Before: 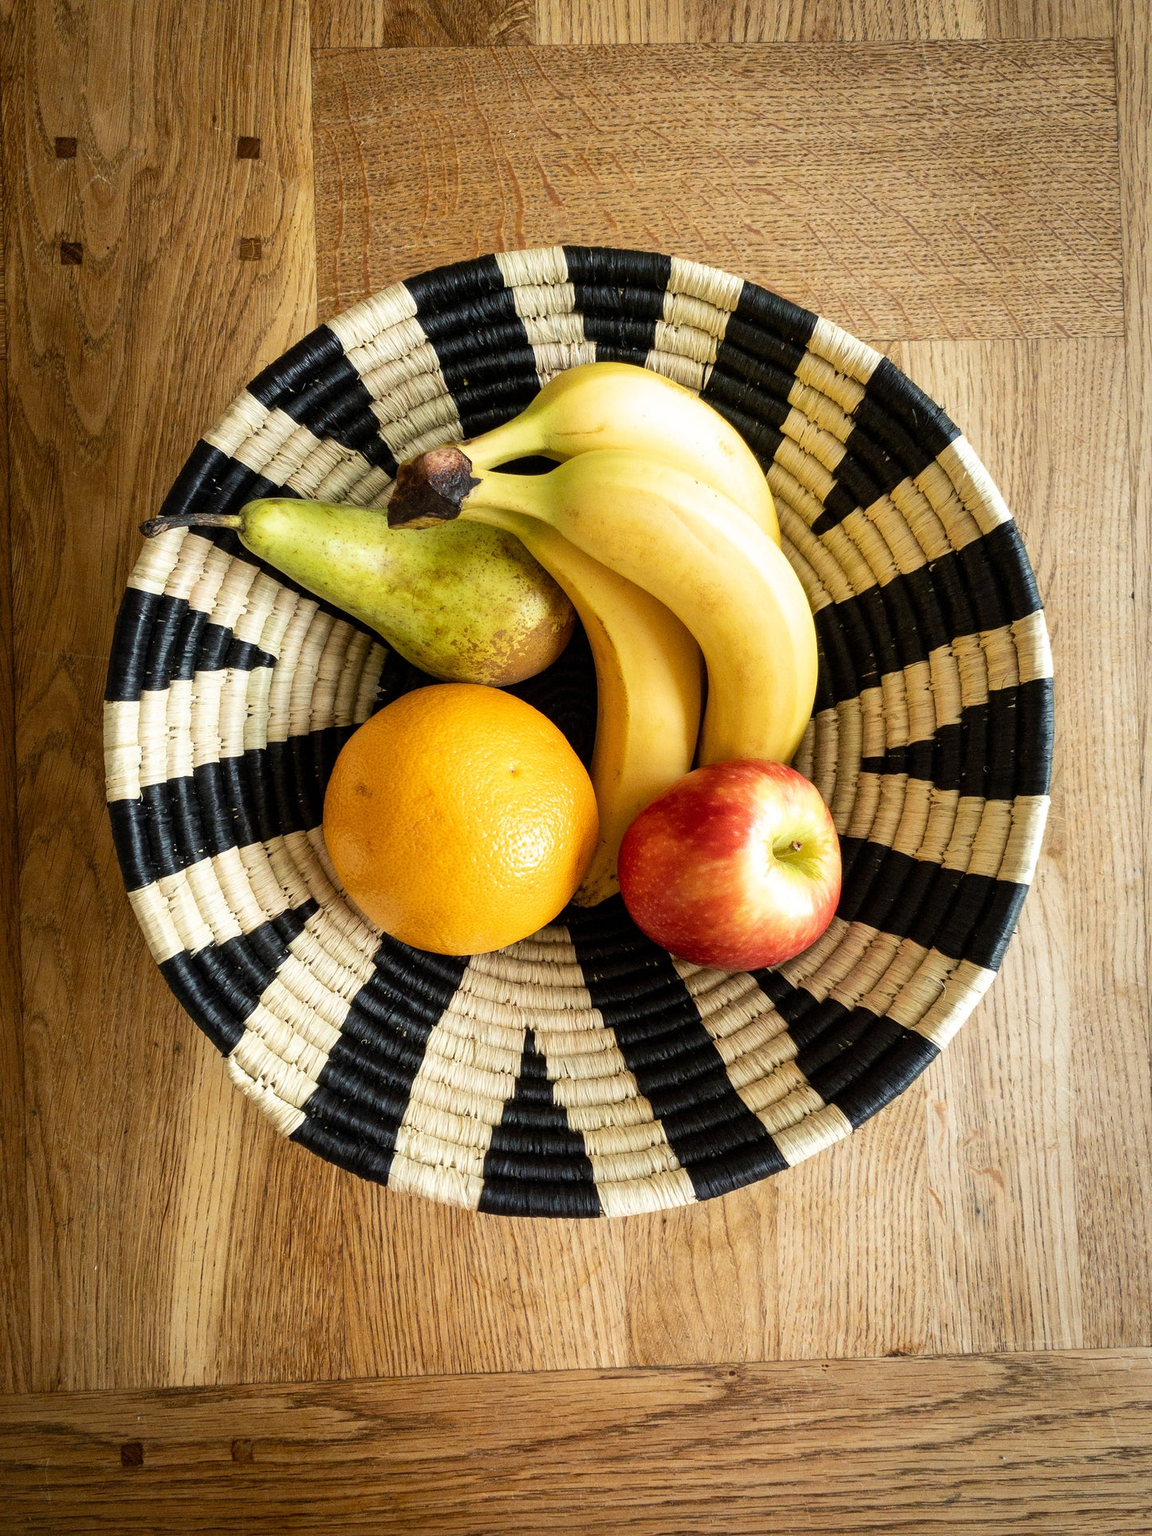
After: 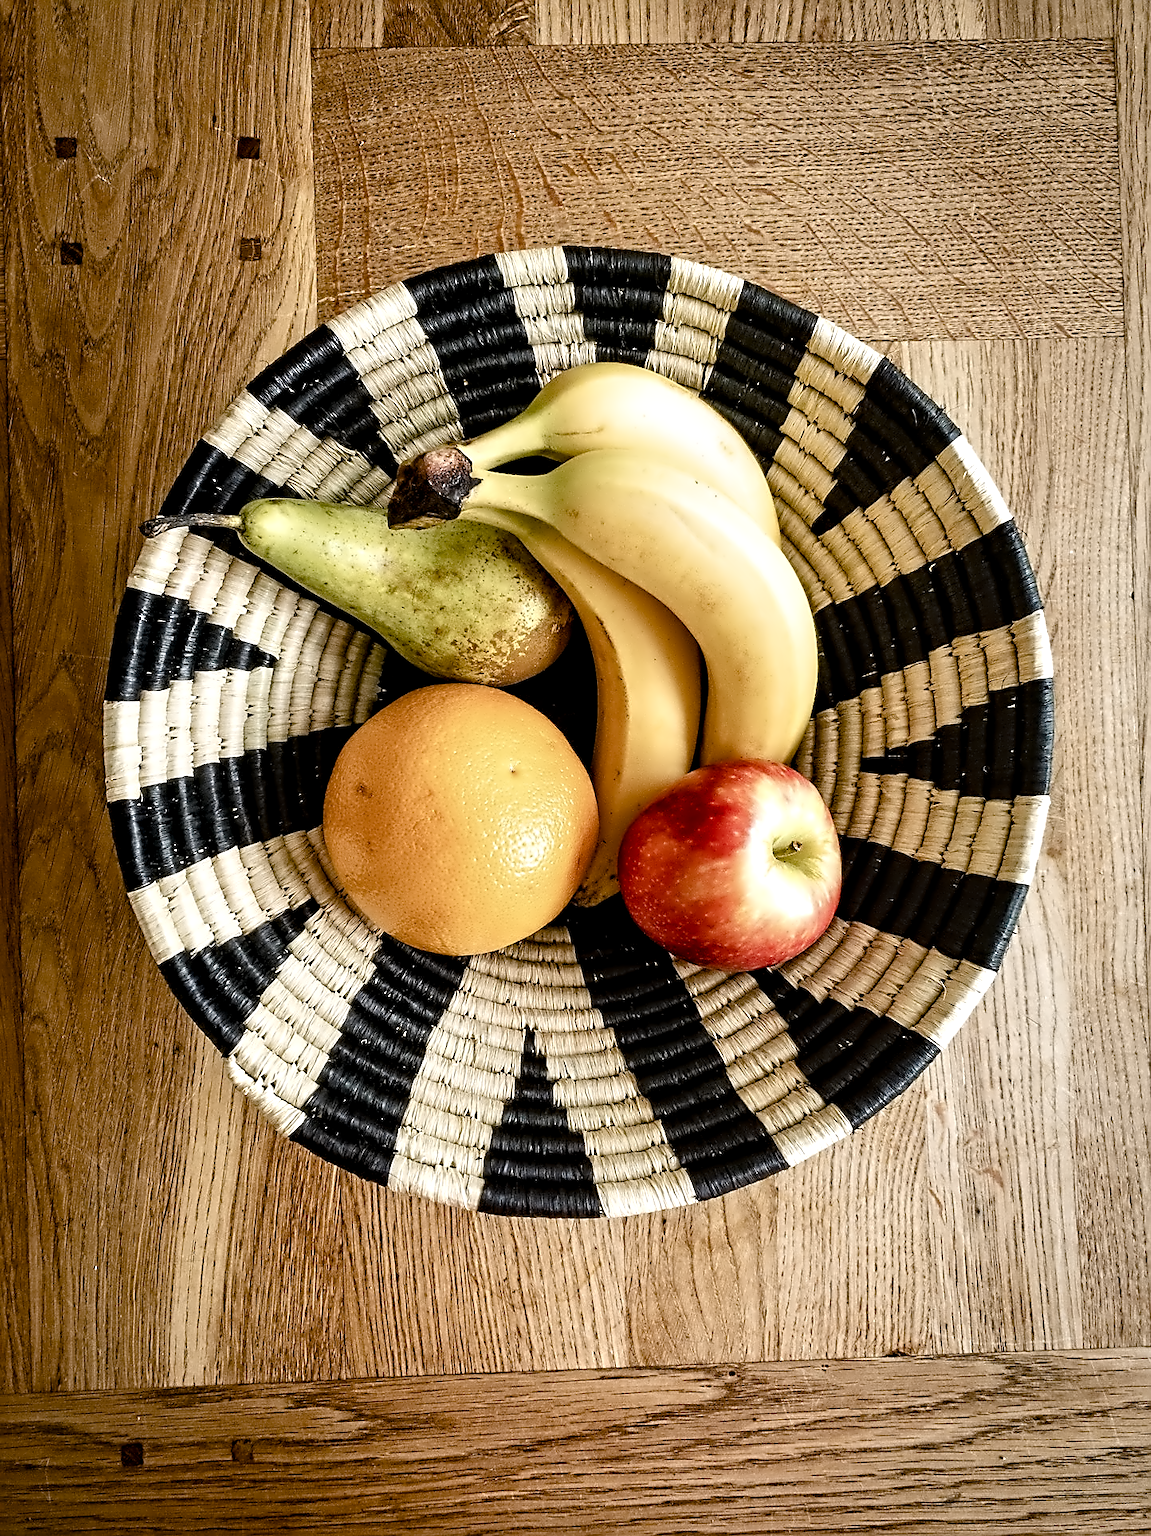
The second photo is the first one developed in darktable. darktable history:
contrast equalizer: octaves 7, y [[0.5, 0.542, 0.583, 0.625, 0.667, 0.708], [0.5 ×6], [0.5 ×6], [0, 0.033, 0.067, 0.1, 0.133, 0.167], [0, 0.05, 0.1, 0.15, 0.2, 0.25]]
color balance rgb: highlights gain › chroma 0.212%, highlights gain › hue 332.34°, linear chroma grading › shadows -2.304%, linear chroma grading › highlights -14.972%, linear chroma grading › global chroma -9.504%, linear chroma grading › mid-tones -9.733%, perceptual saturation grading › global saturation 20%, perceptual saturation grading › highlights -25.913%, perceptual saturation grading › shadows 49.587%
sharpen: on, module defaults
